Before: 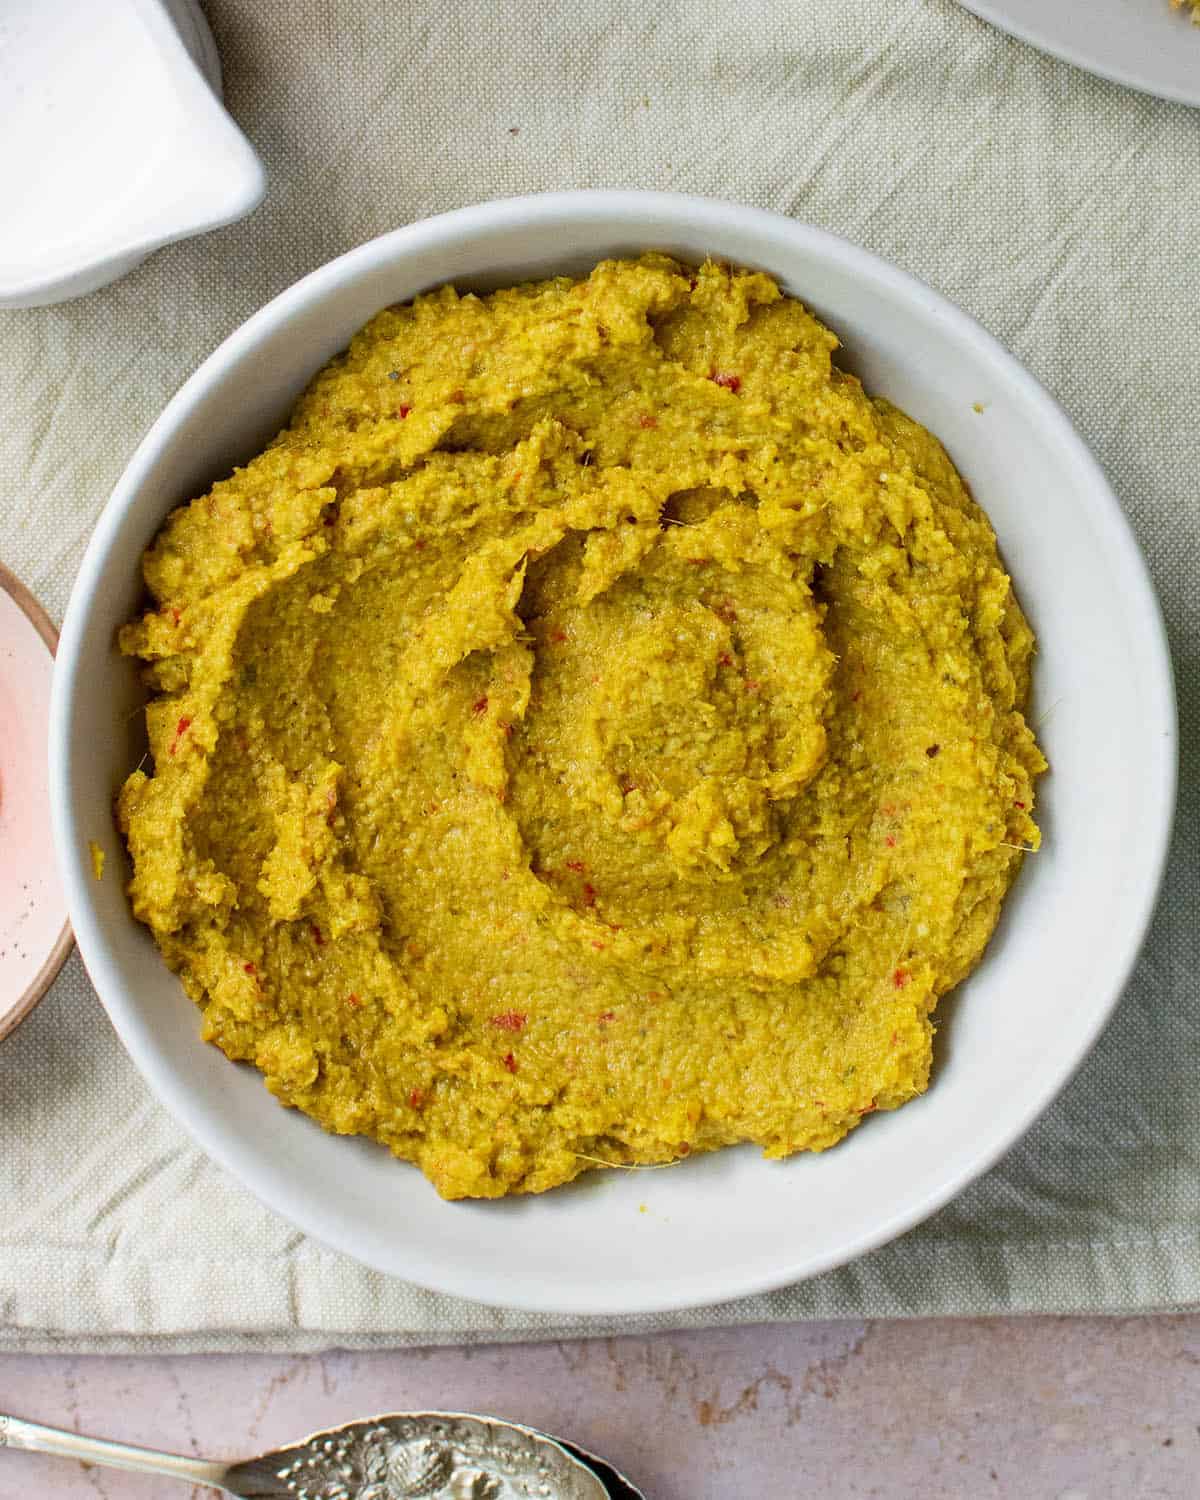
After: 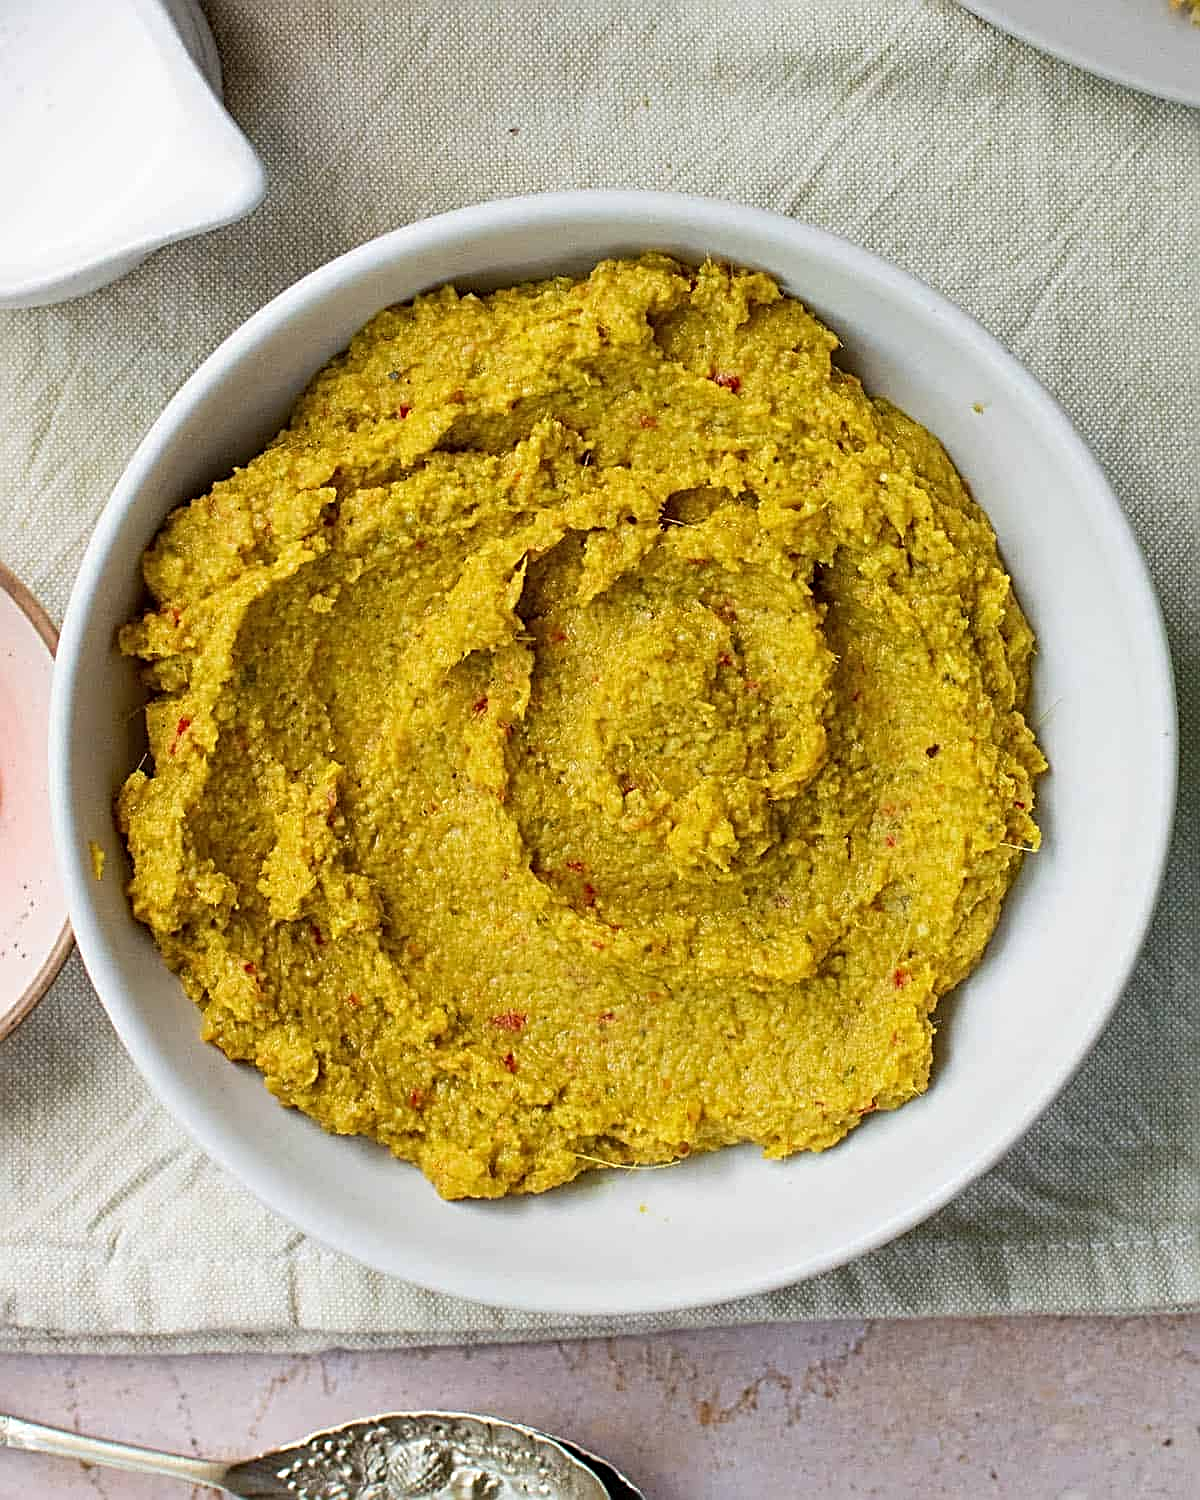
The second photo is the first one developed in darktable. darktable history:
sharpen: radius 2.982, amount 0.774
